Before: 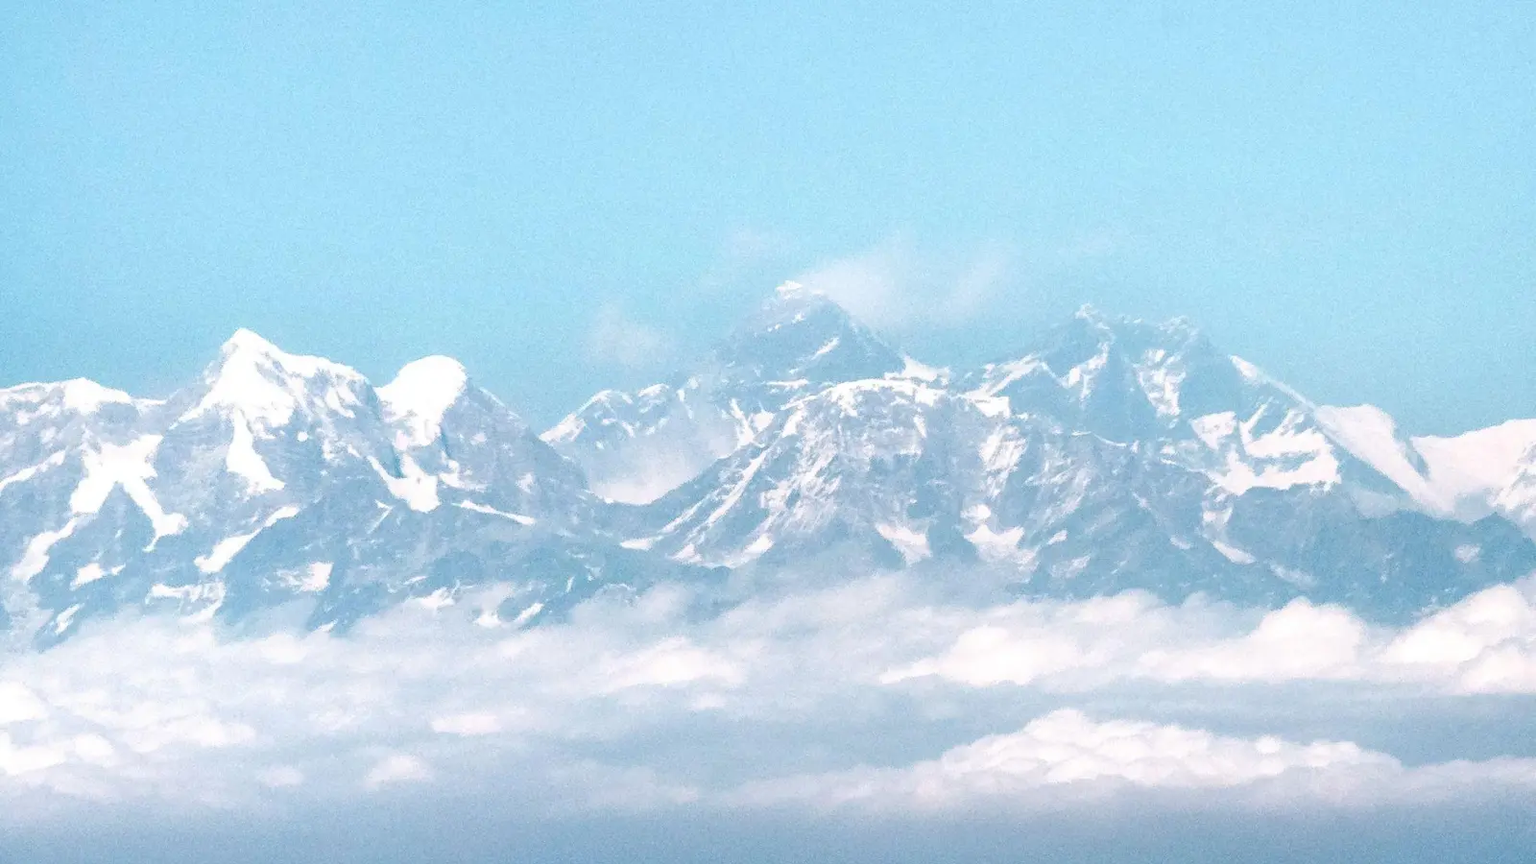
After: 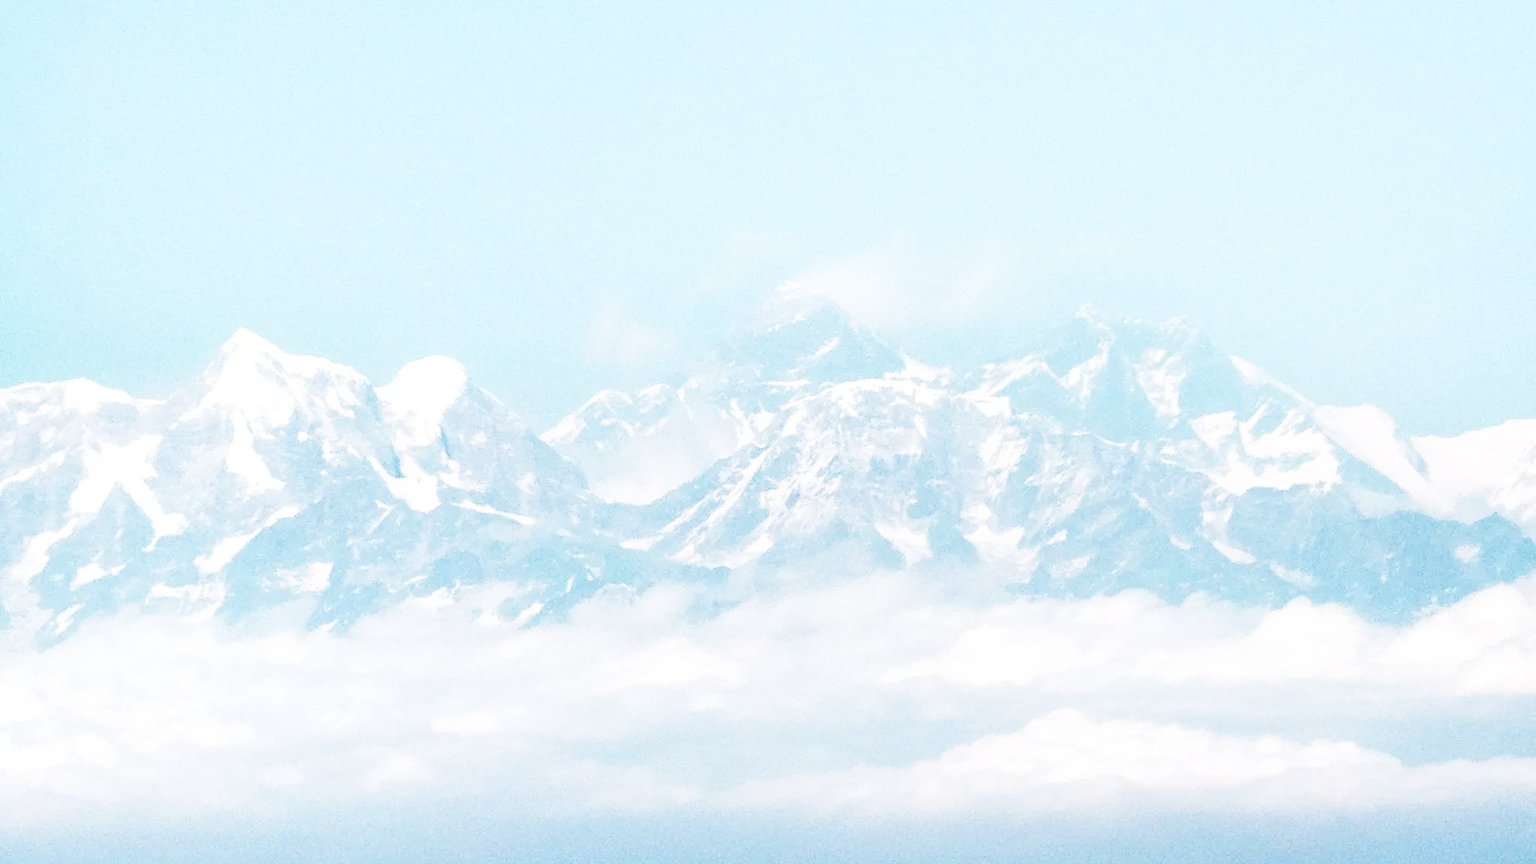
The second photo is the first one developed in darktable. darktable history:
base curve: curves: ch0 [(0, 0) (0.028, 0.03) (0.121, 0.232) (0.46, 0.748) (0.859, 0.968) (1, 1)], preserve colors none
